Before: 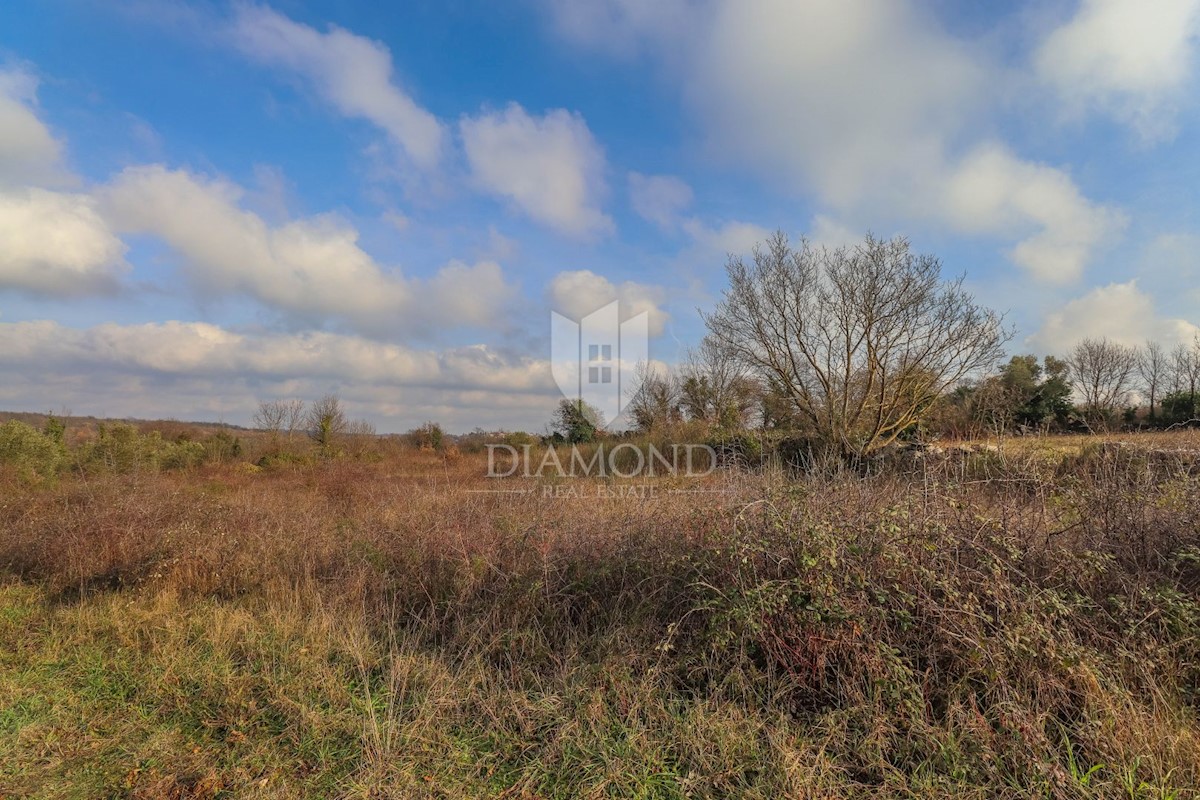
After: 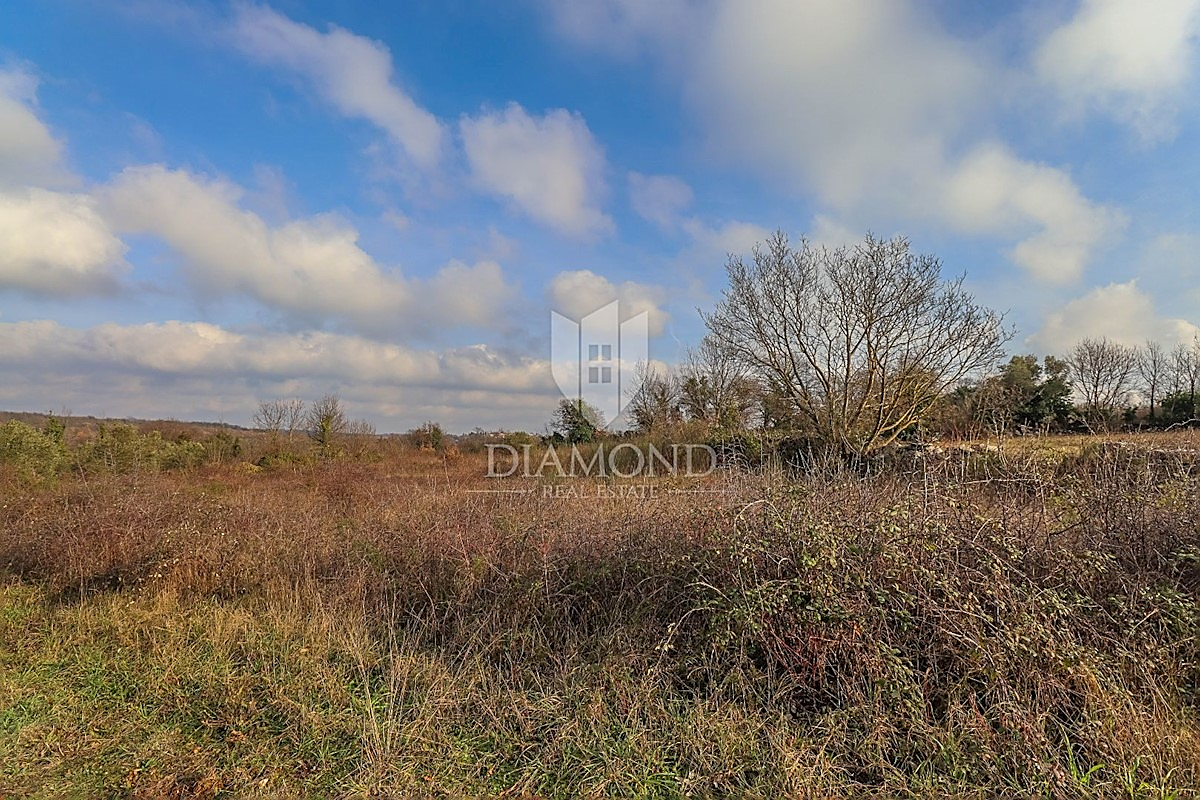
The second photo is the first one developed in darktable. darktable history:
sharpen: radius 1.416, amount 1.262, threshold 0.685
